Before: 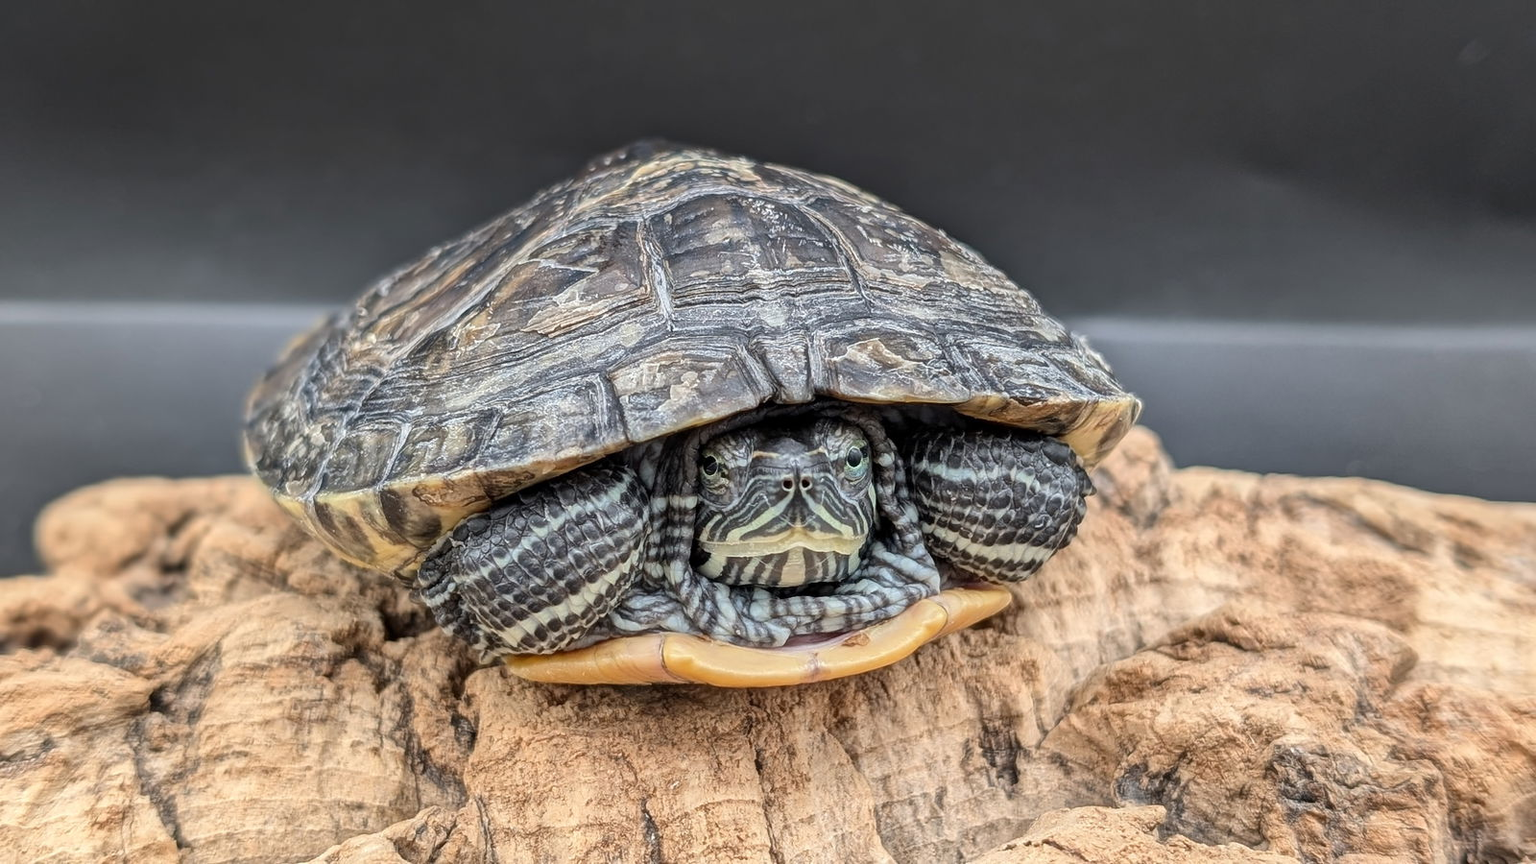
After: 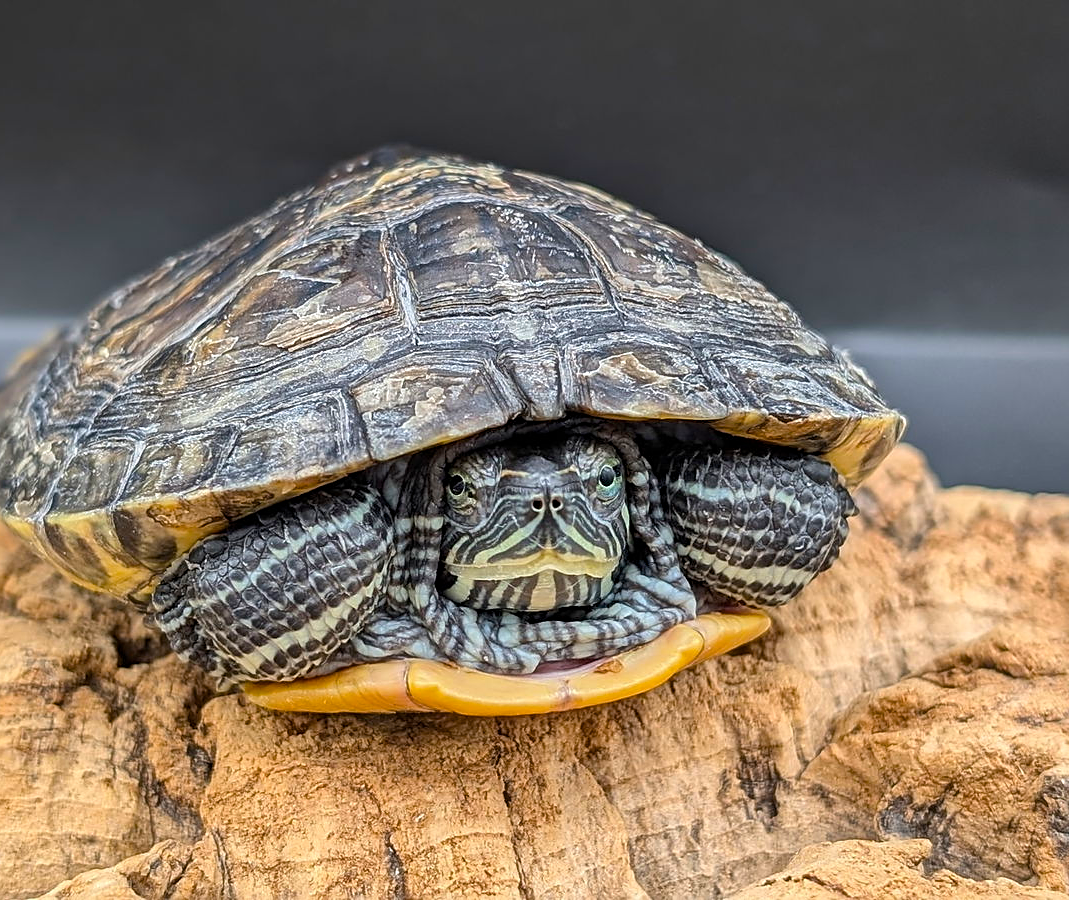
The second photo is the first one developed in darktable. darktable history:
color balance rgb: linear chroma grading › global chroma 15%, perceptual saturation grading › global saturation 30%
sharpen: on, module defaults
crop and rotate: left 17.732%, right 15.423%
